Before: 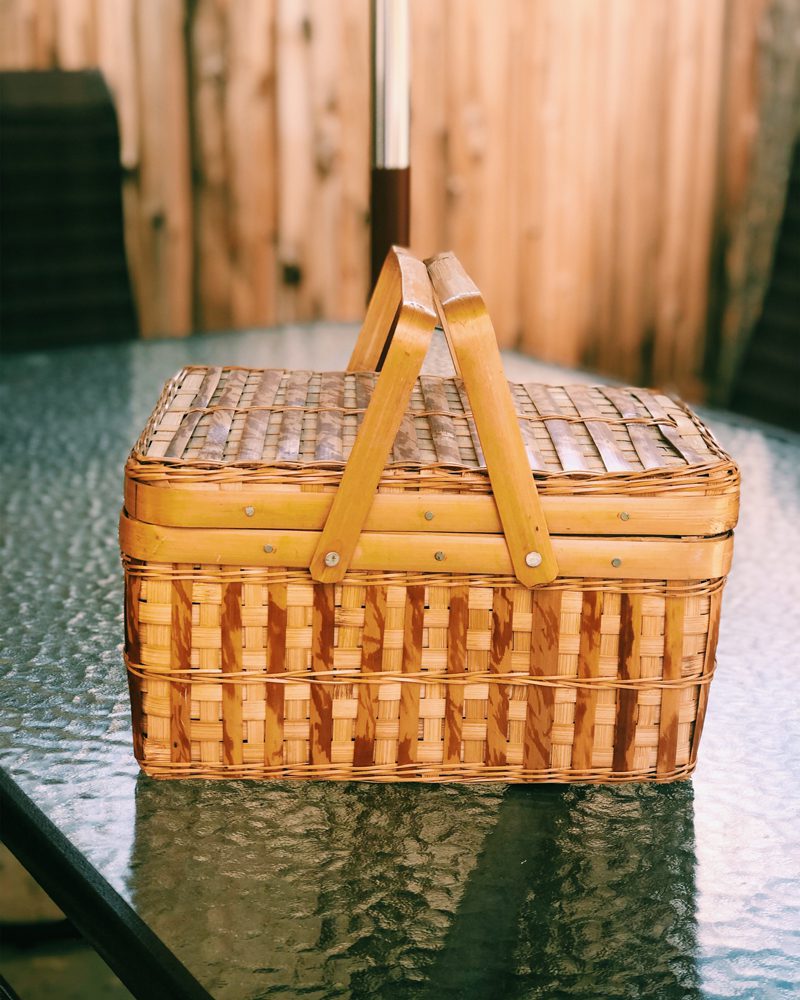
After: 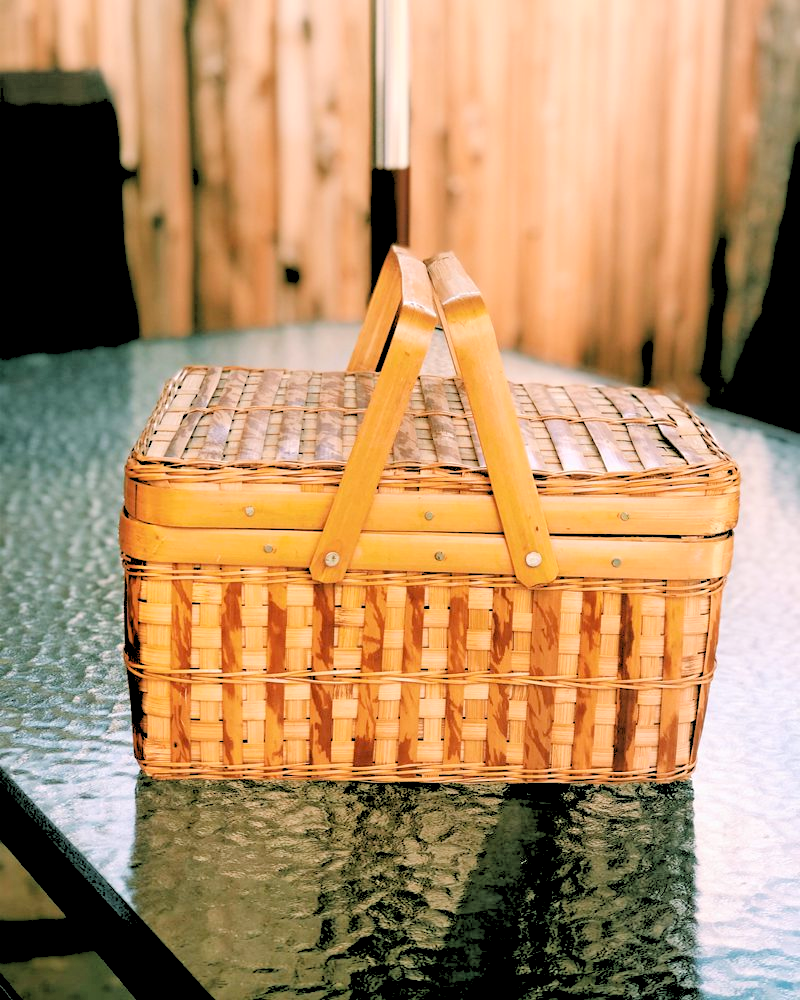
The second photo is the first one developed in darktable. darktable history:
local contrast: highlights 100%, shadows 100%, detail 120%, midtone range 0.2
rgb levels: levels [[0.027, 0.429, 0.996], [0, 0.5, 1], [0, 0.5, 1]]
